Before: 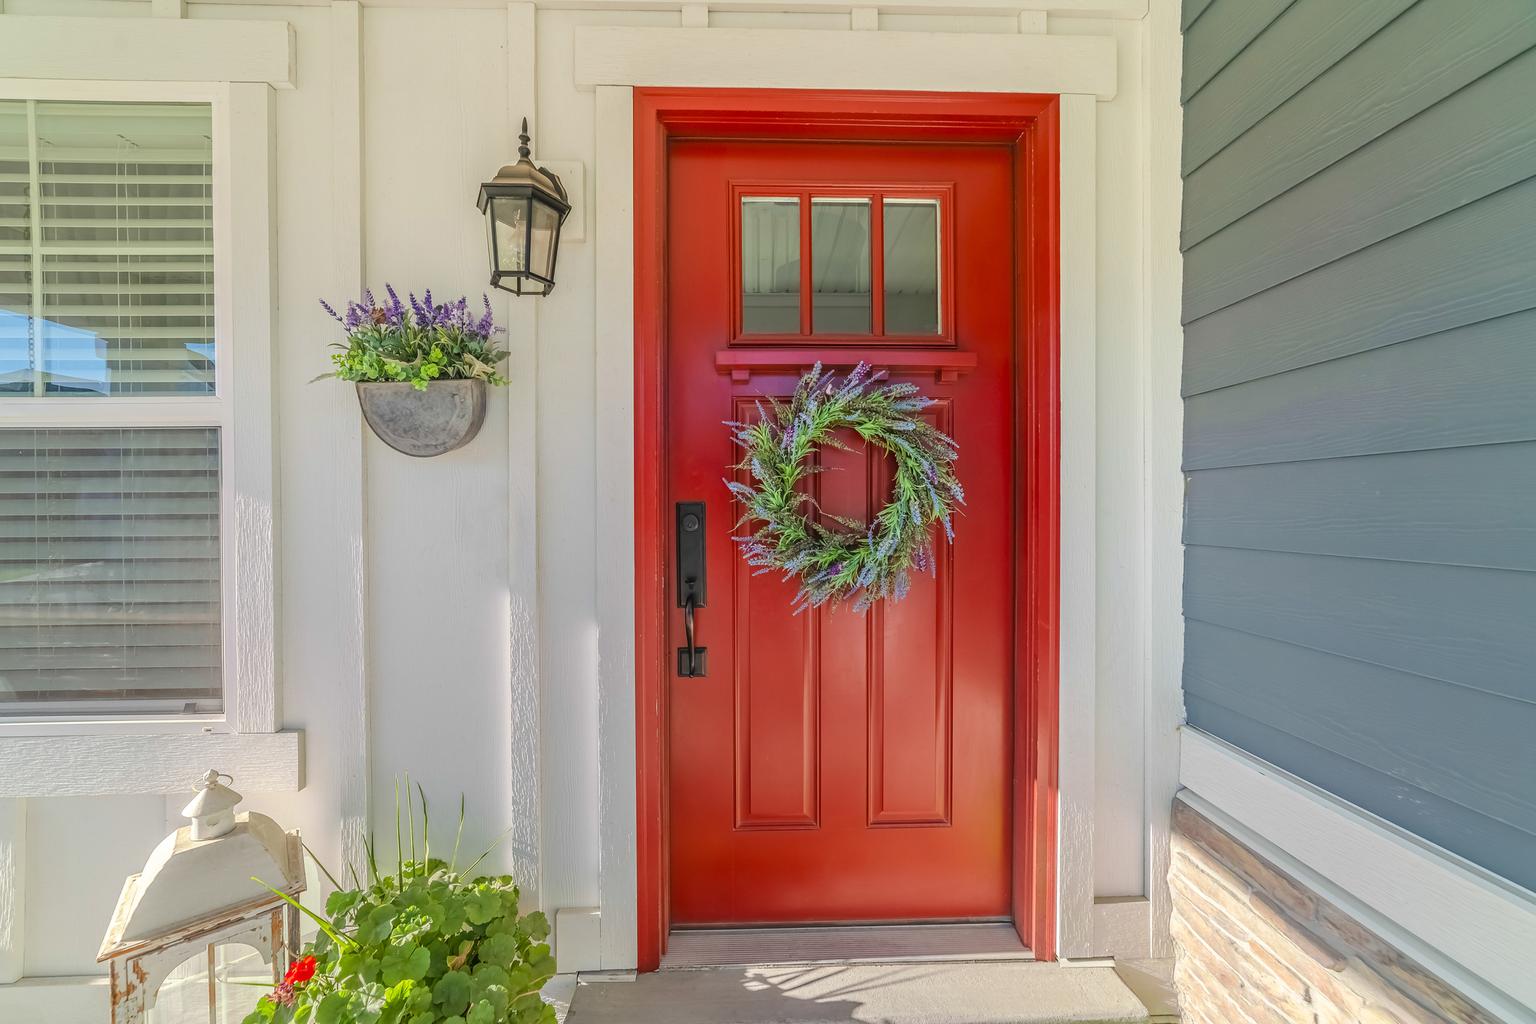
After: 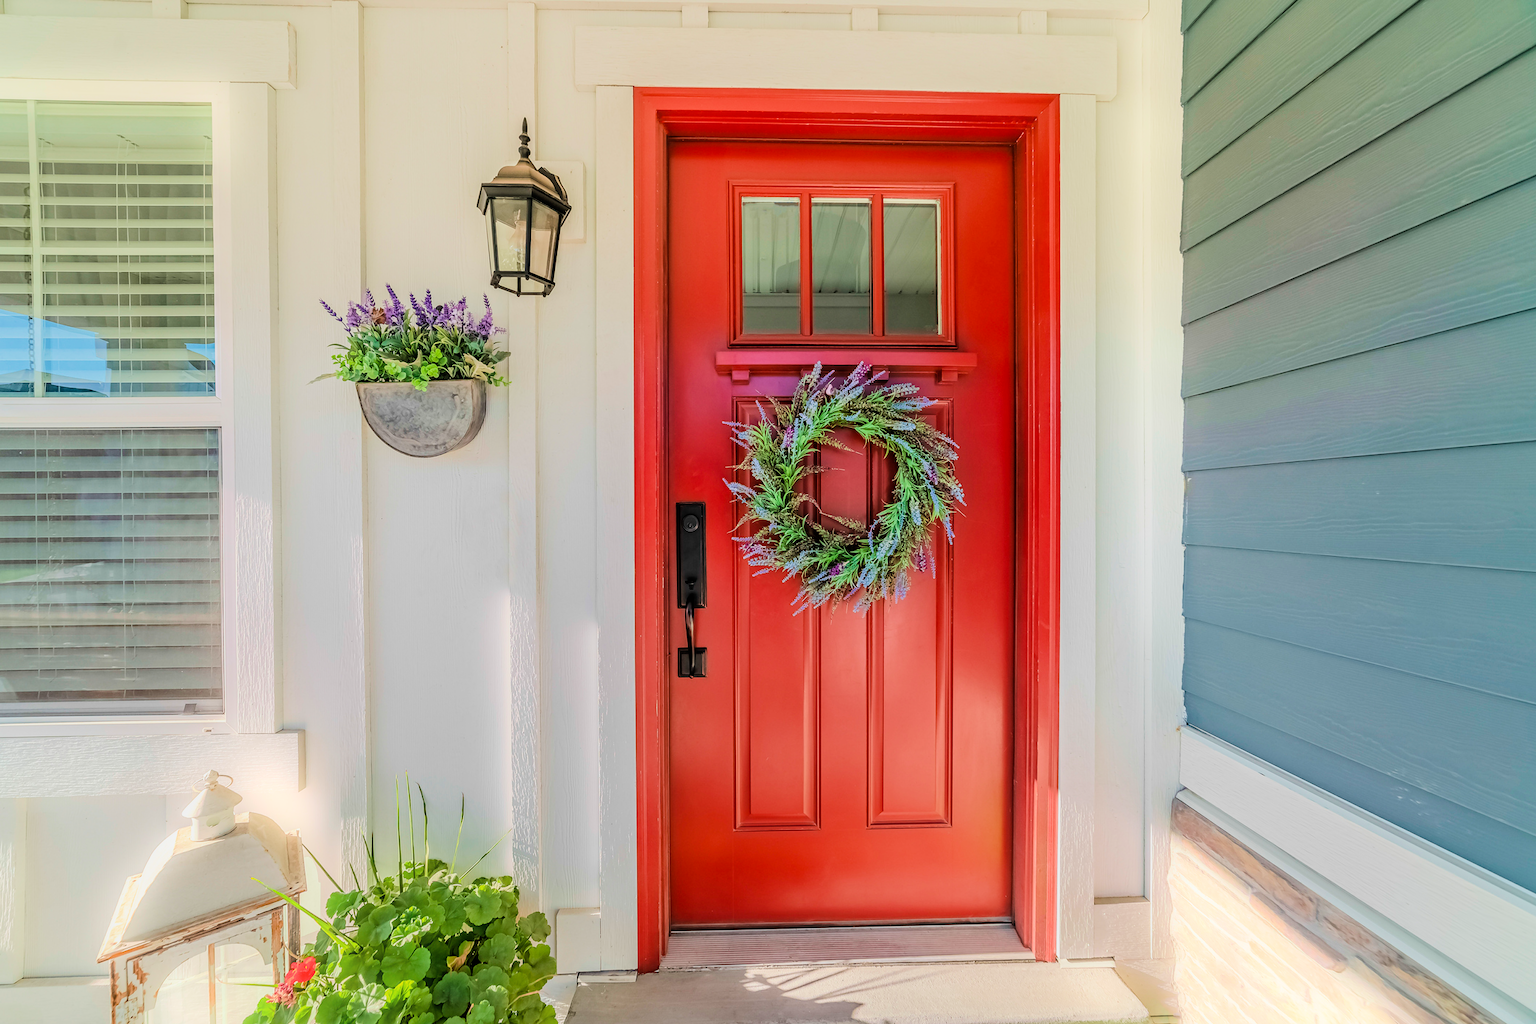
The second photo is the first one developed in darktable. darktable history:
bloom: size 5%, threshold 95%, strength 15%
tone equalizer: -8 EV -0.75 EV, -7 EV -0.7 EV, -6 EV -0.6 EV, -5 EV -0.4 EV, -3 EV 0.4 EV, -2 EV 0.6 EV, -1 EV 0.7 EV, +0 EV 0.75 EV, edges refinement/feathering 500, mask exposure compensation -1.57 EV, preserve details no
filmic rgb: black relative exposure -7.65 EV, white relative exposure 4.56 EV, hardness 3.61
velvia: on, module defaults
